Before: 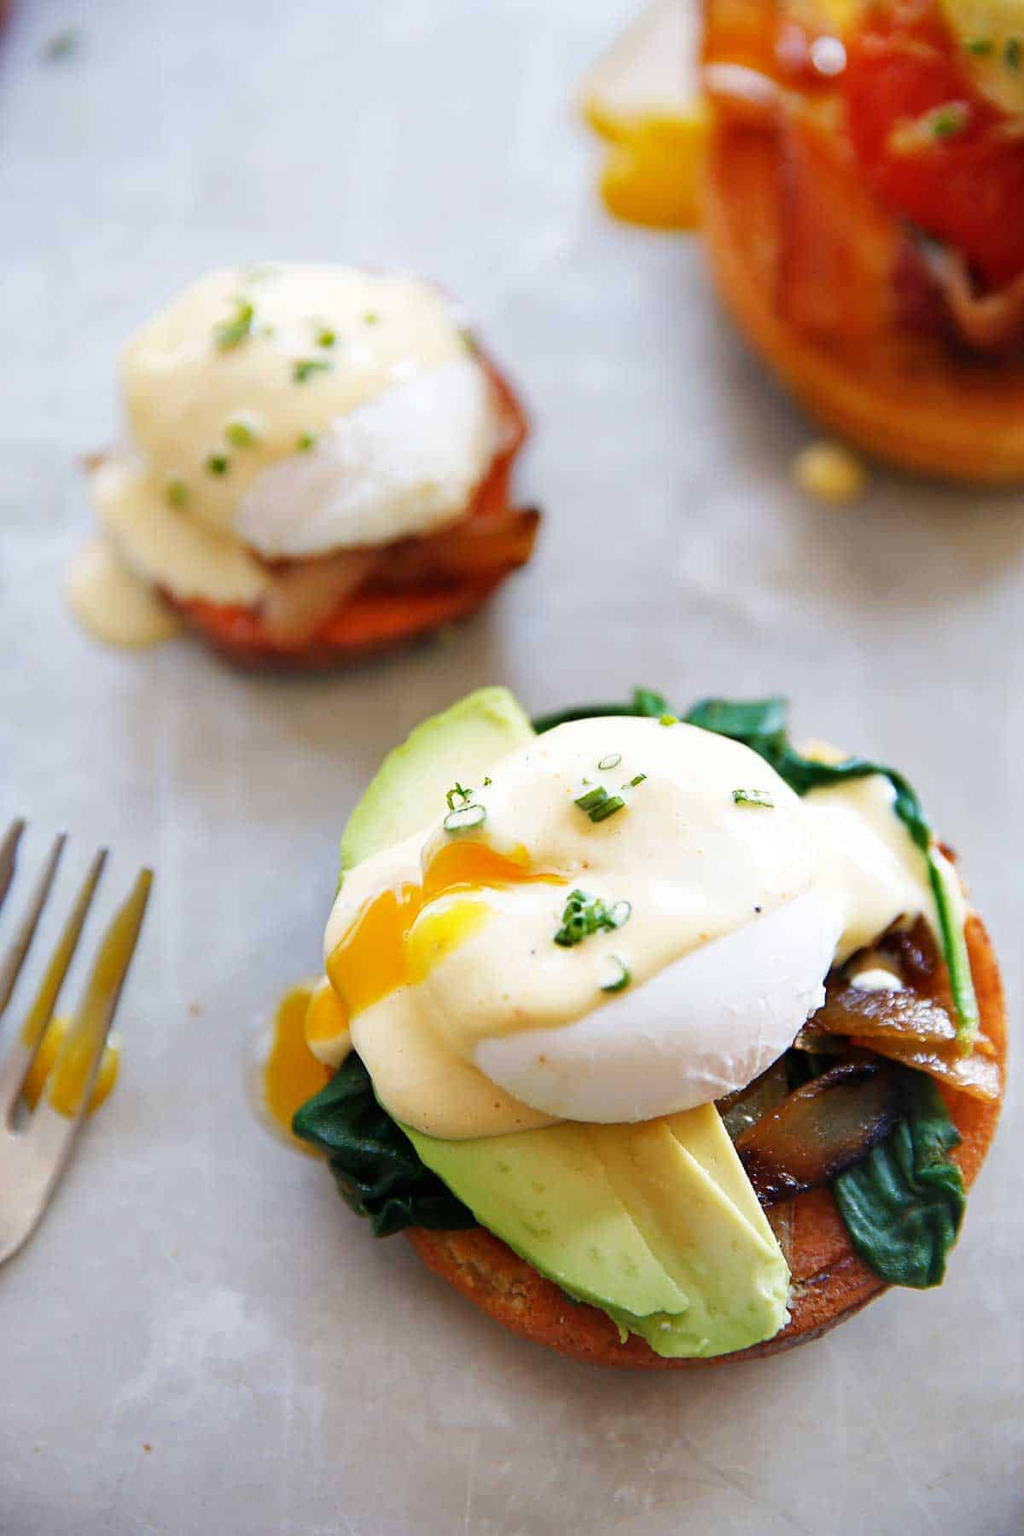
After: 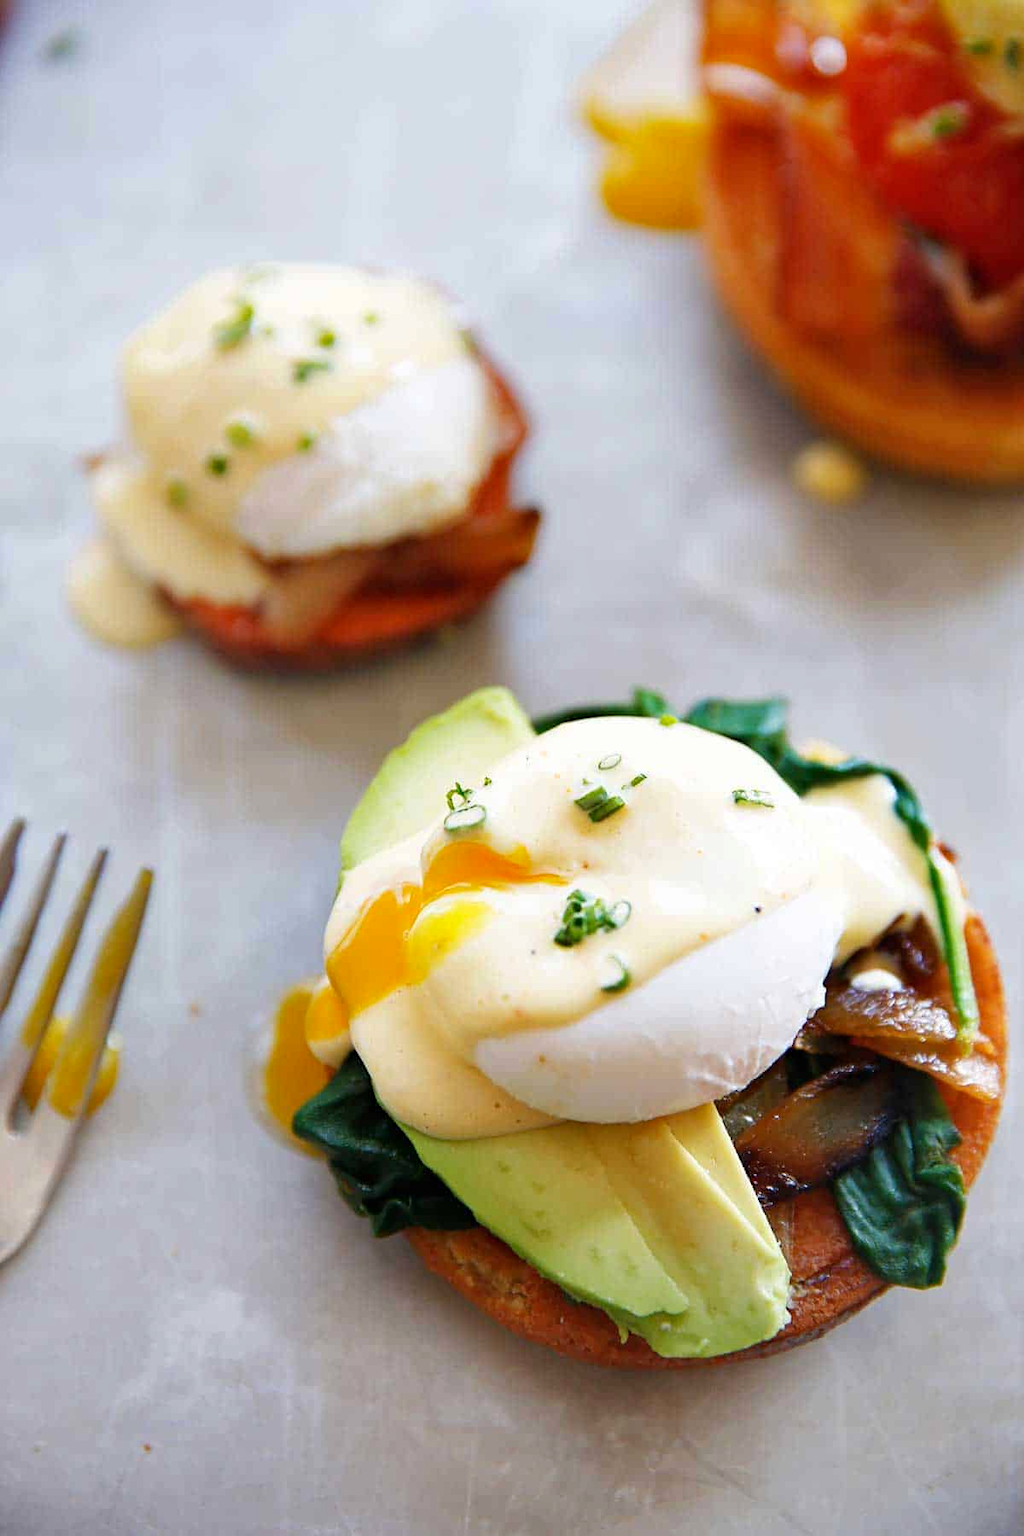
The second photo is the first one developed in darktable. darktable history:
tone equalizer: on, module defaults
haze removal: strength 0.11, compatibility mode true, adaptive false
